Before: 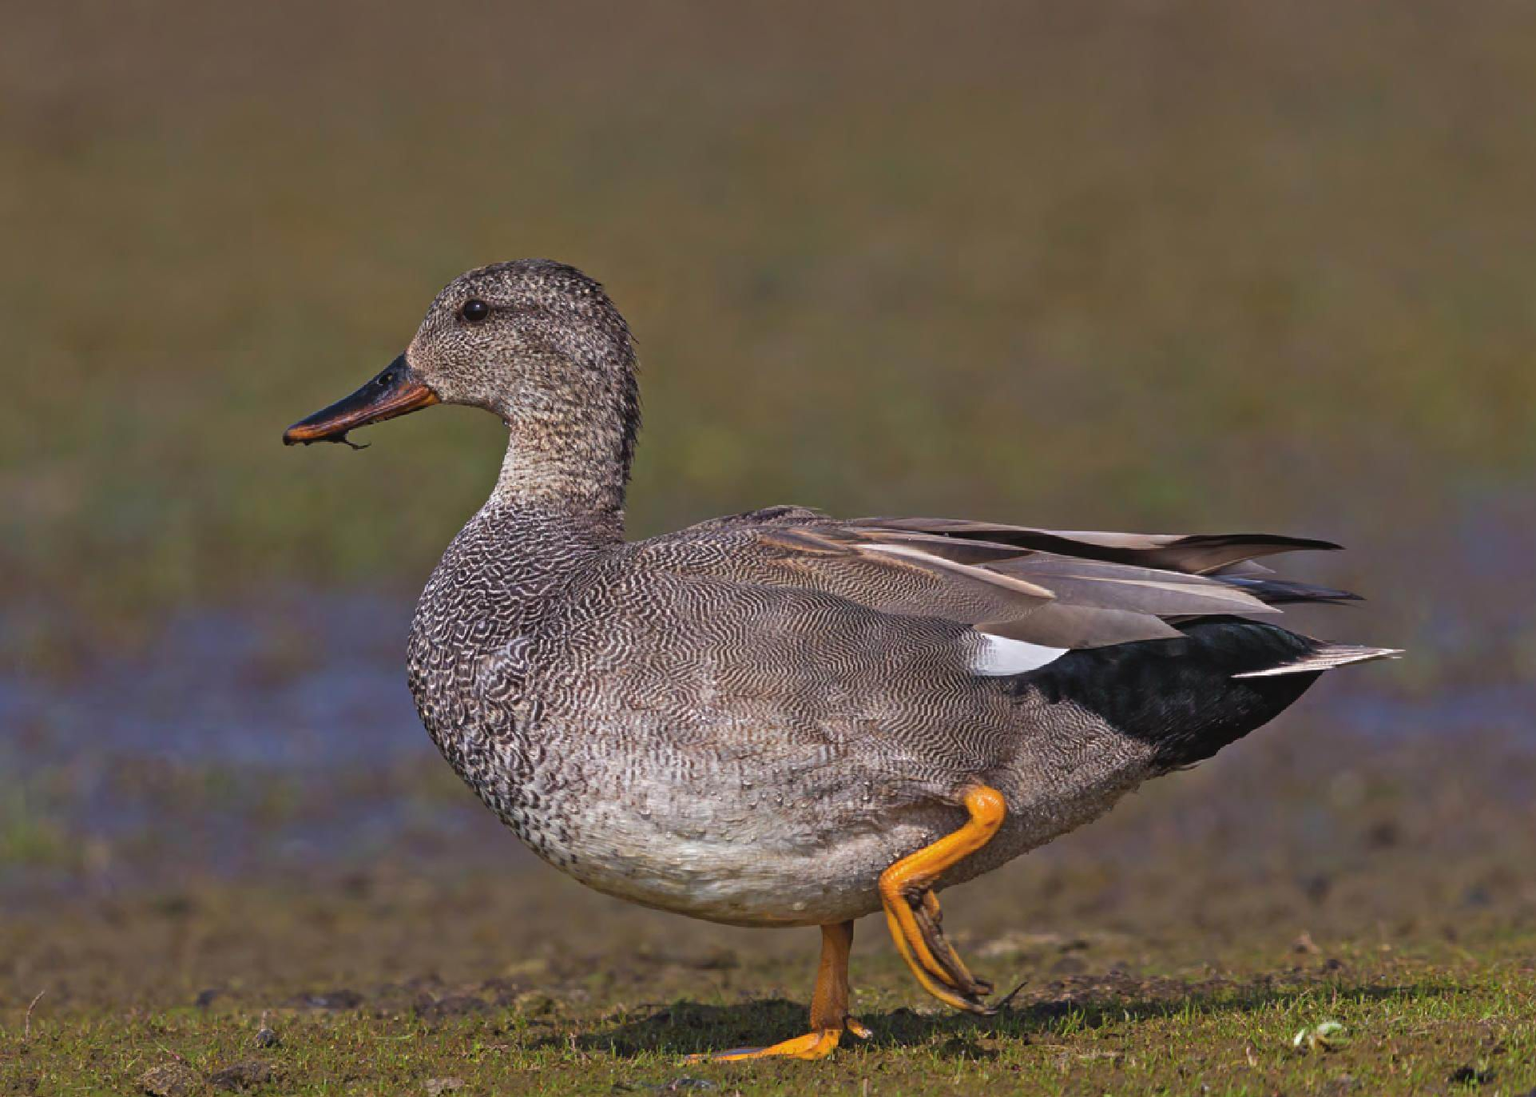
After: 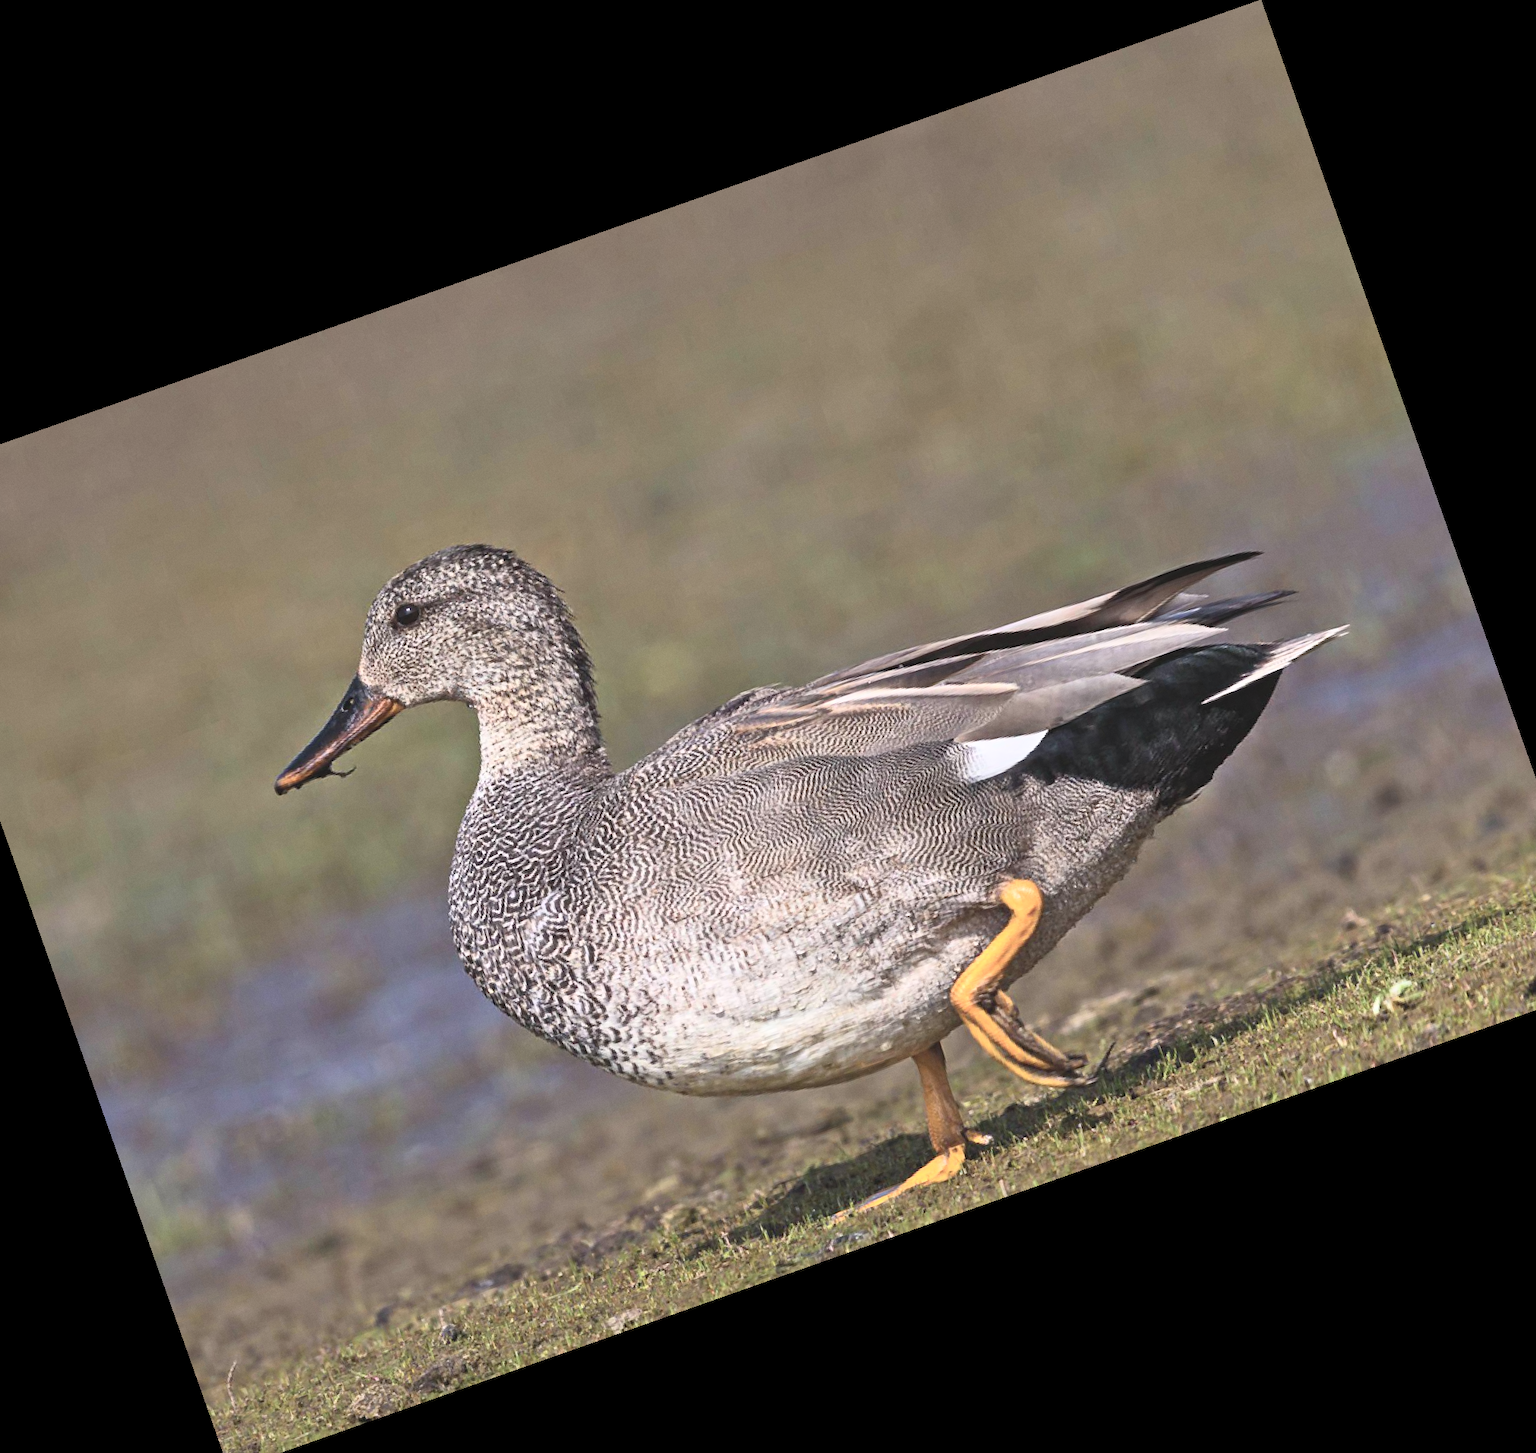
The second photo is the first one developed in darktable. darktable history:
crop and rotate: angle 19.43°, left 6.812%, right 4.125%, bottom 1.087%
grain: coarseness 0.09 ISO, strength 10%
contrast brightness saturation: contrast 0.43, brightness 0.56, saturation -0.19
